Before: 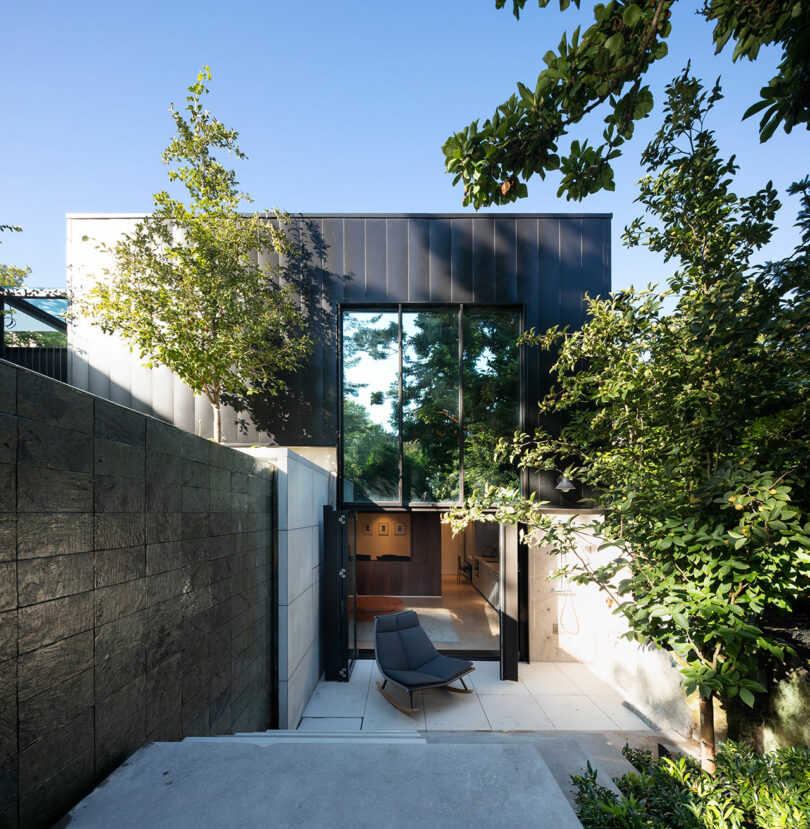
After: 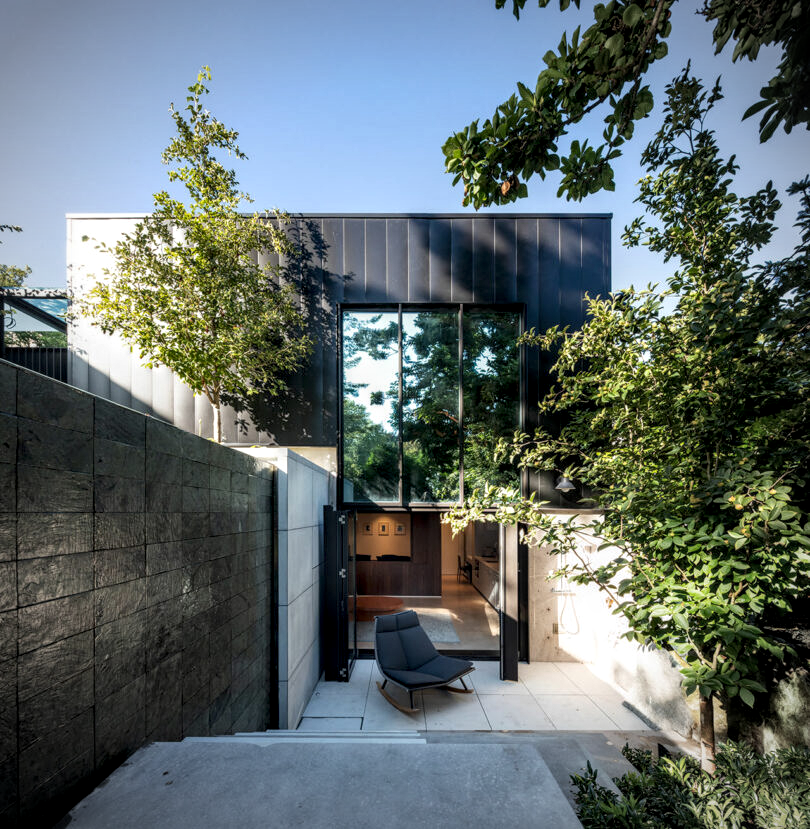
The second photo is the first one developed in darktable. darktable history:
vignetting: on, module defaults
local contrast: highlights 20%, detail 150%
